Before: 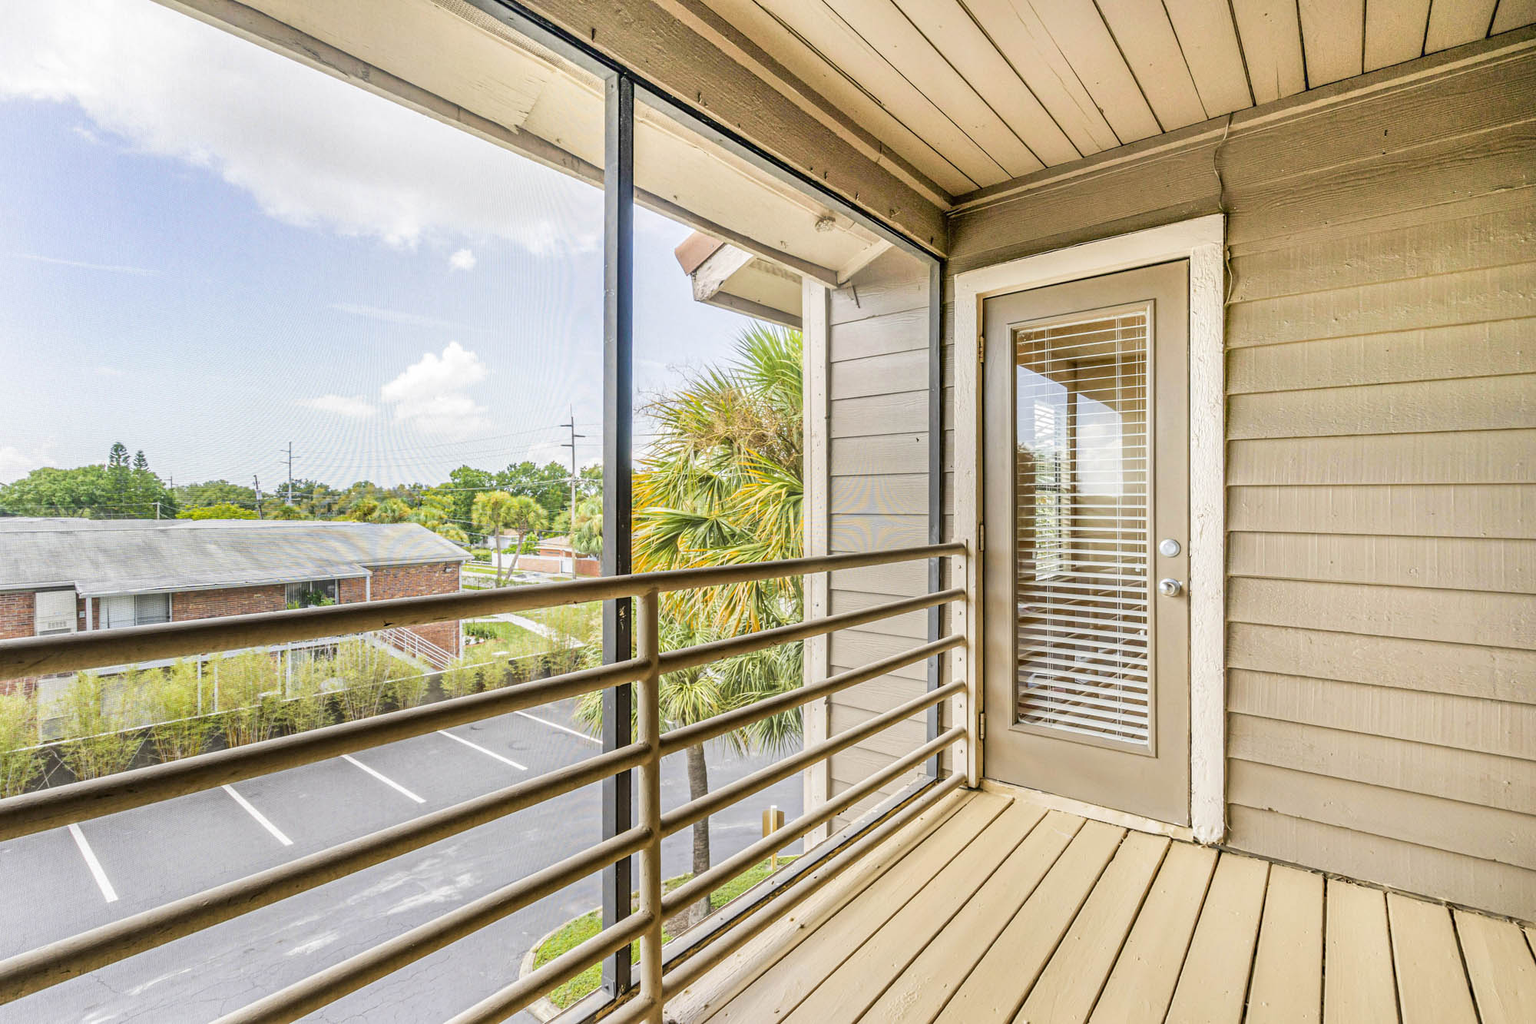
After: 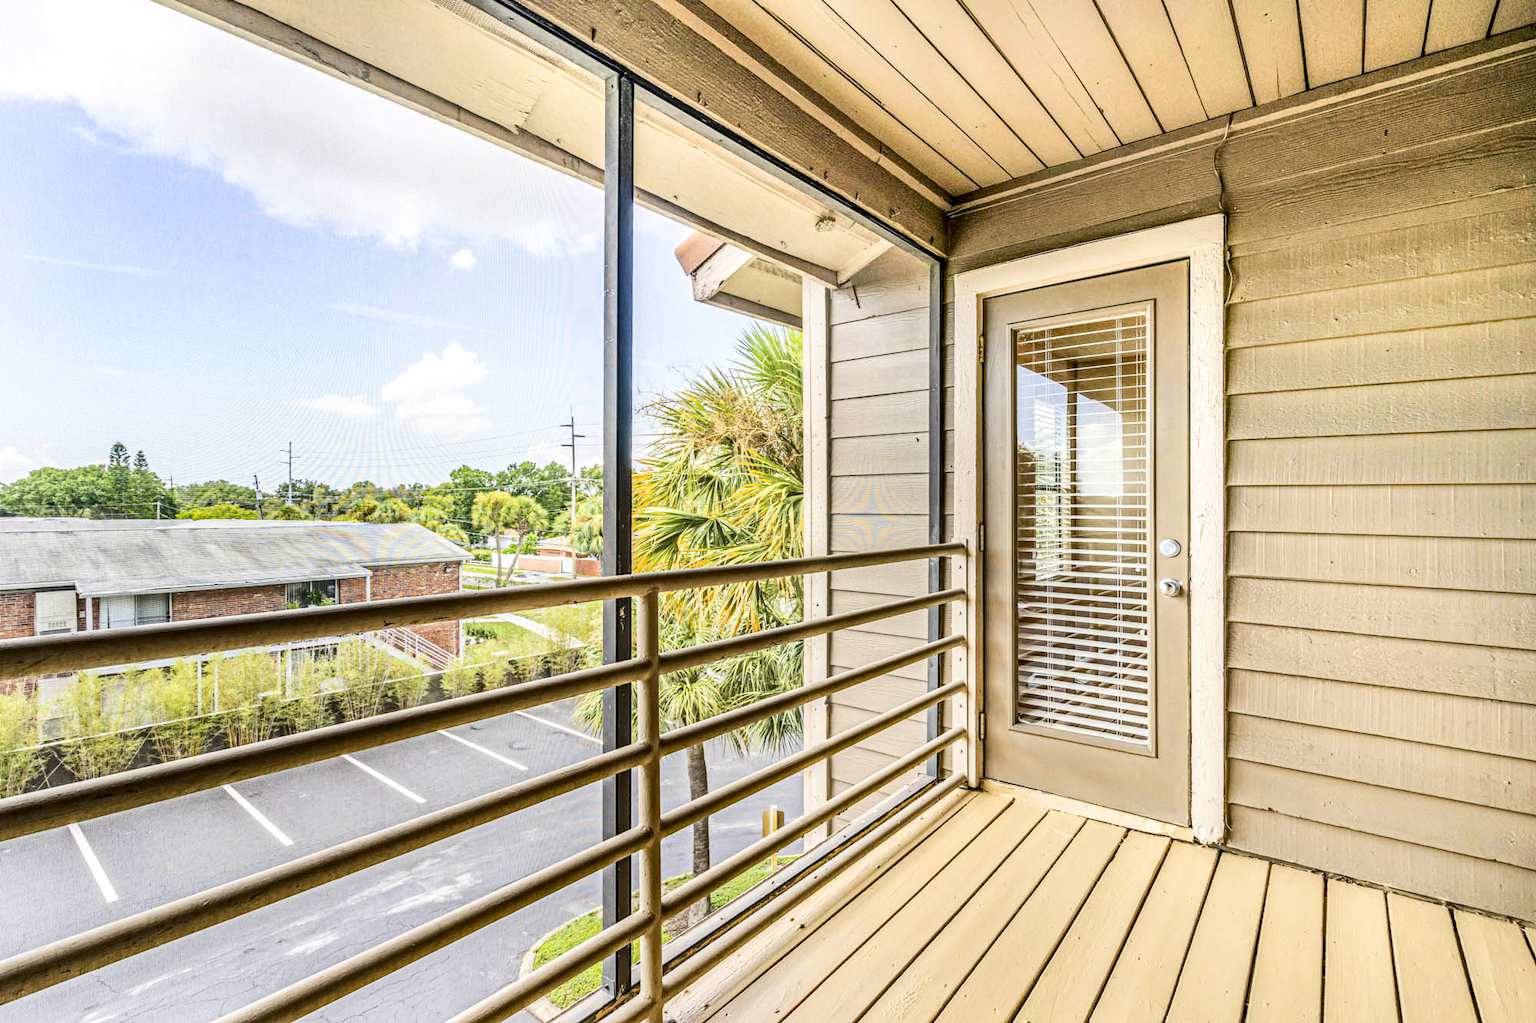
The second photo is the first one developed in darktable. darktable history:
local contrast: on, module defaults
haze removal: strength 0.29, distance 0.25, compatibility mode true, adaptive false
contrast brightness saturation: contrast 0.24, brightness 0.09
